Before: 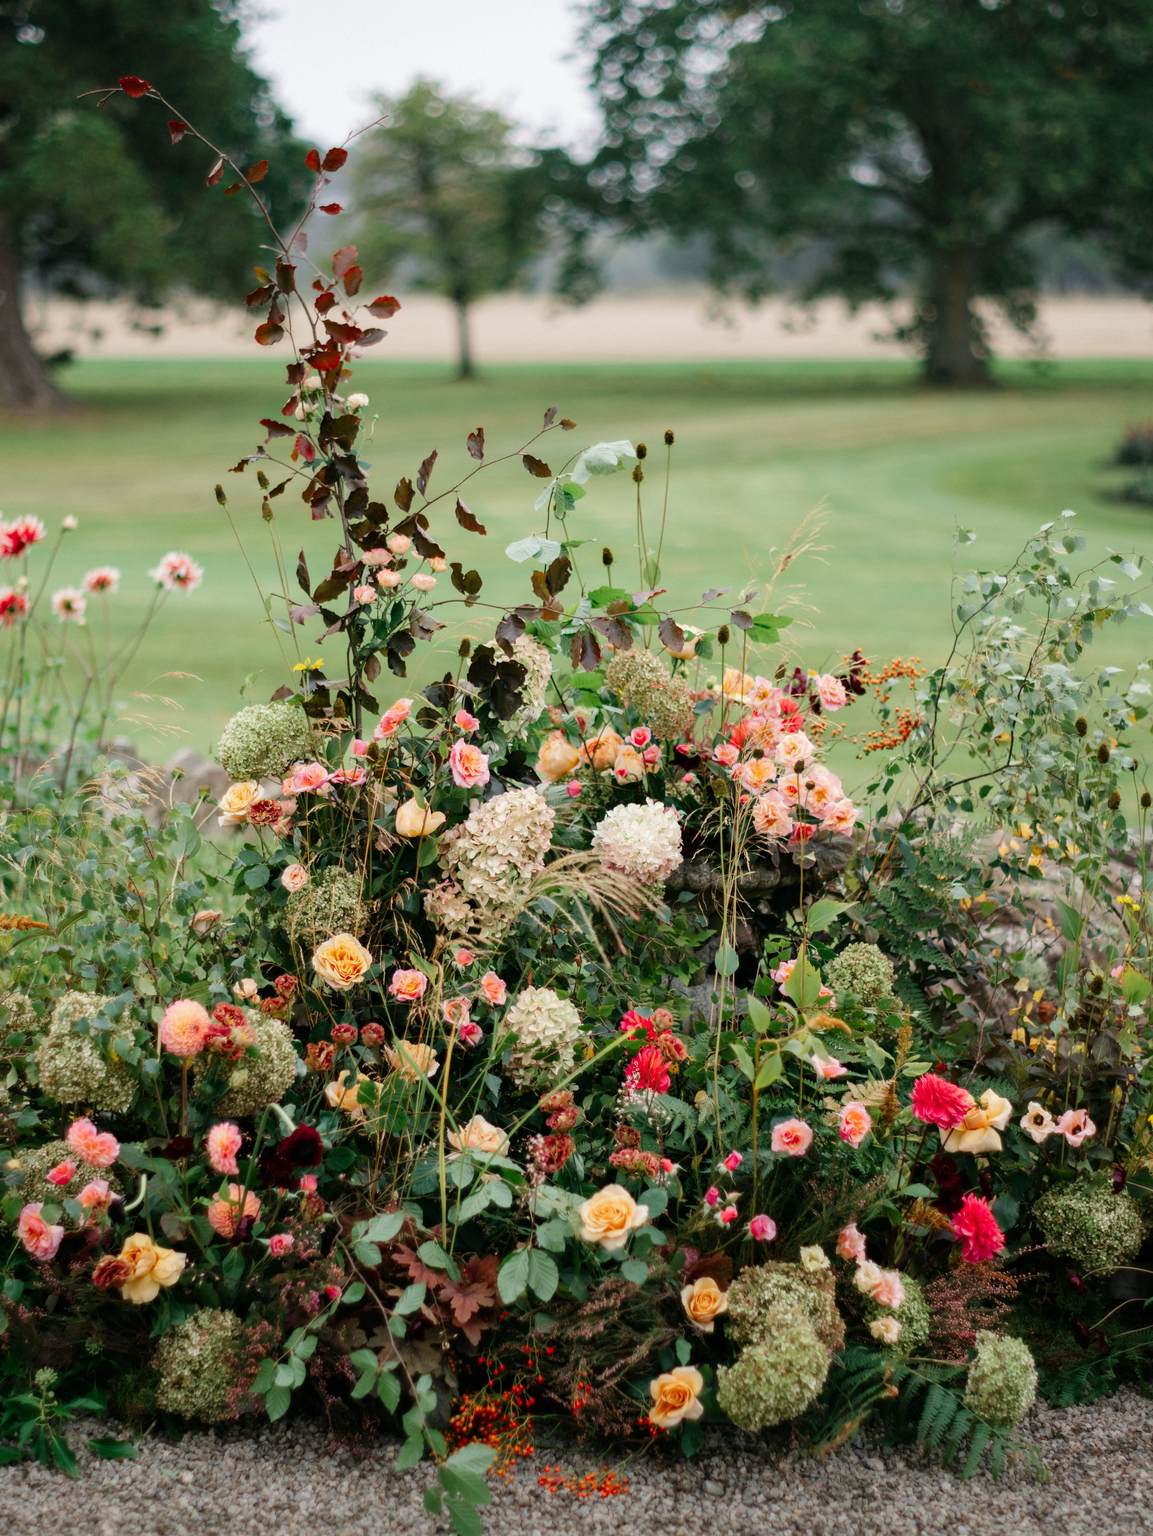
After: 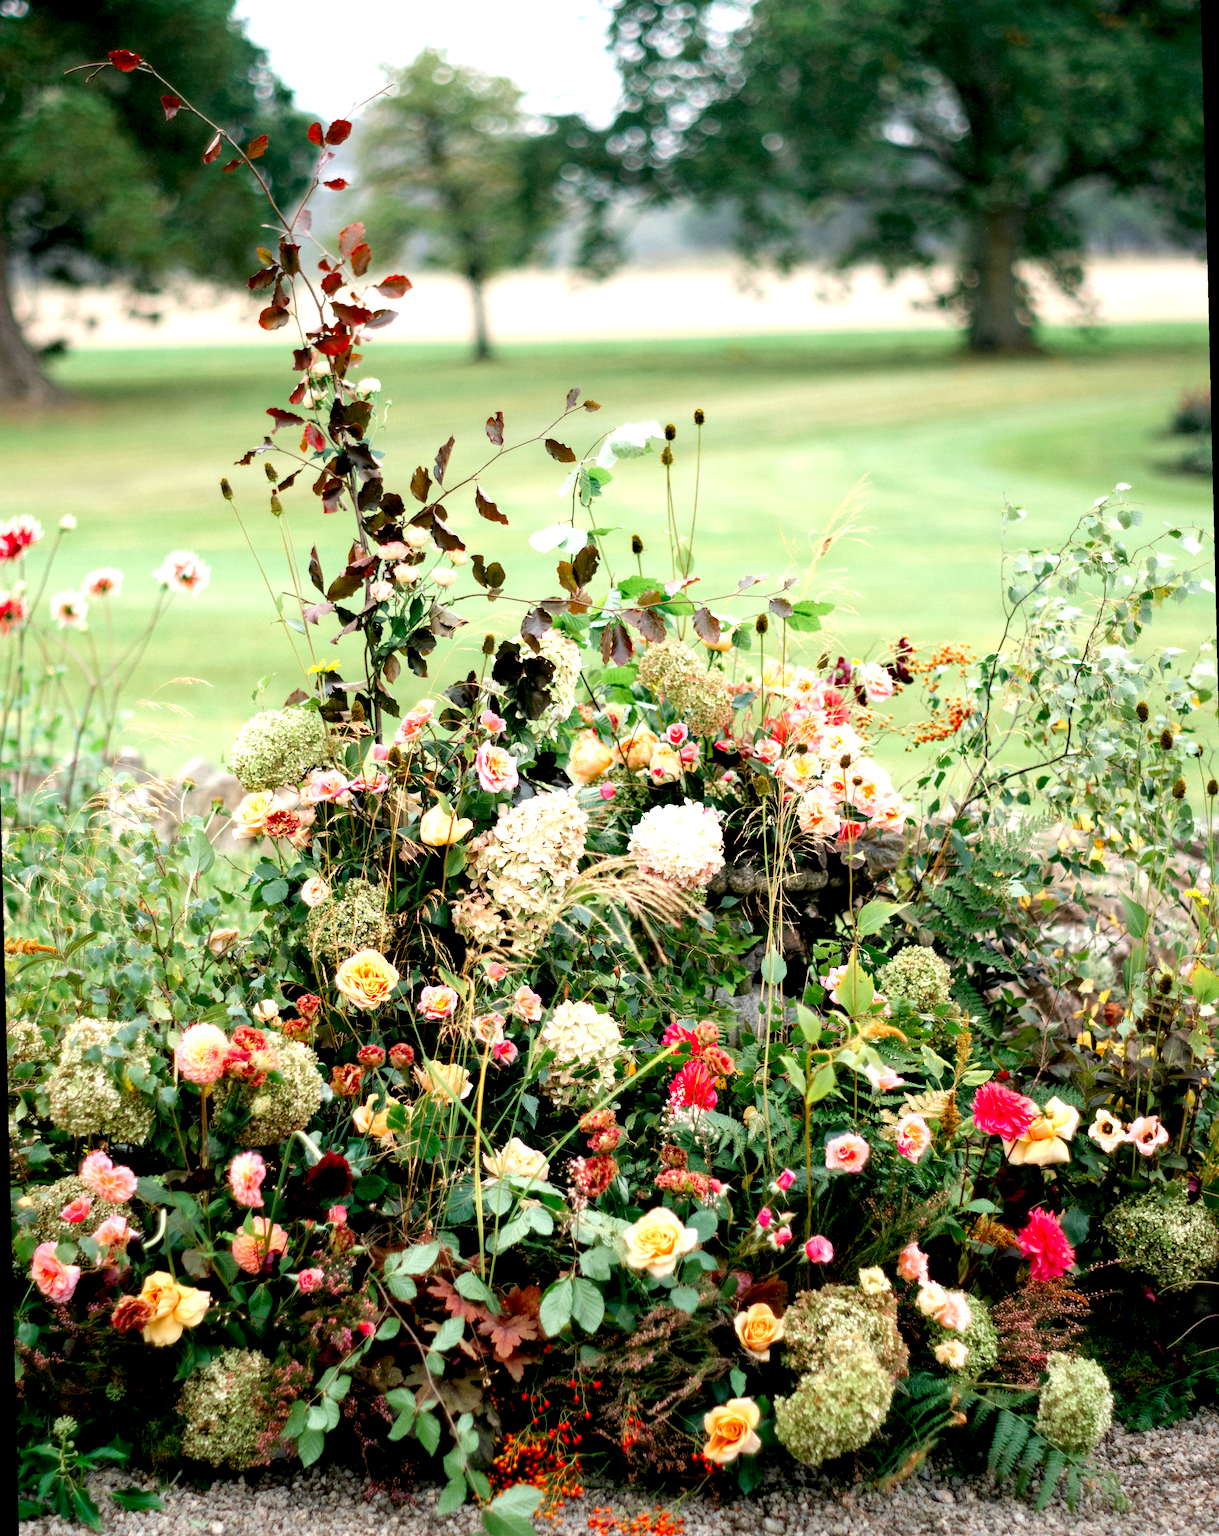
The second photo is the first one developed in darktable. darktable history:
rotate and perspective: rotation -1.42°, crop left 0.016, crop right 0.984, crop top 0.035, crop bottom 0.965
exposure: black level correction 0.008, exposure 0.979 EV, compensate highlight preservation false
